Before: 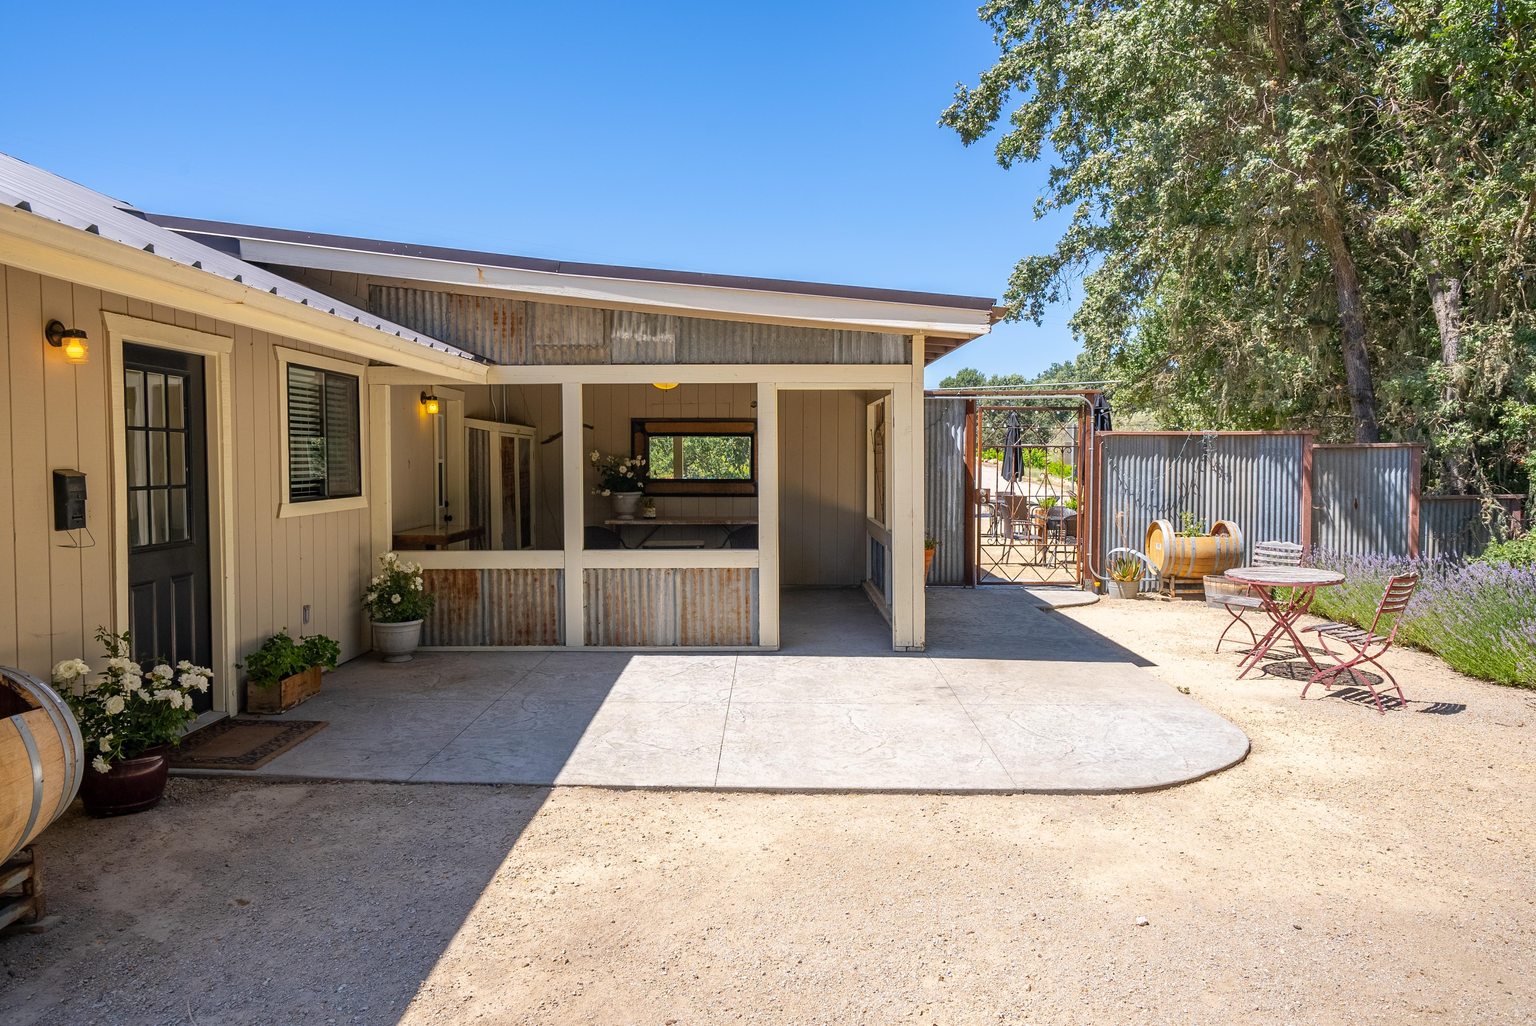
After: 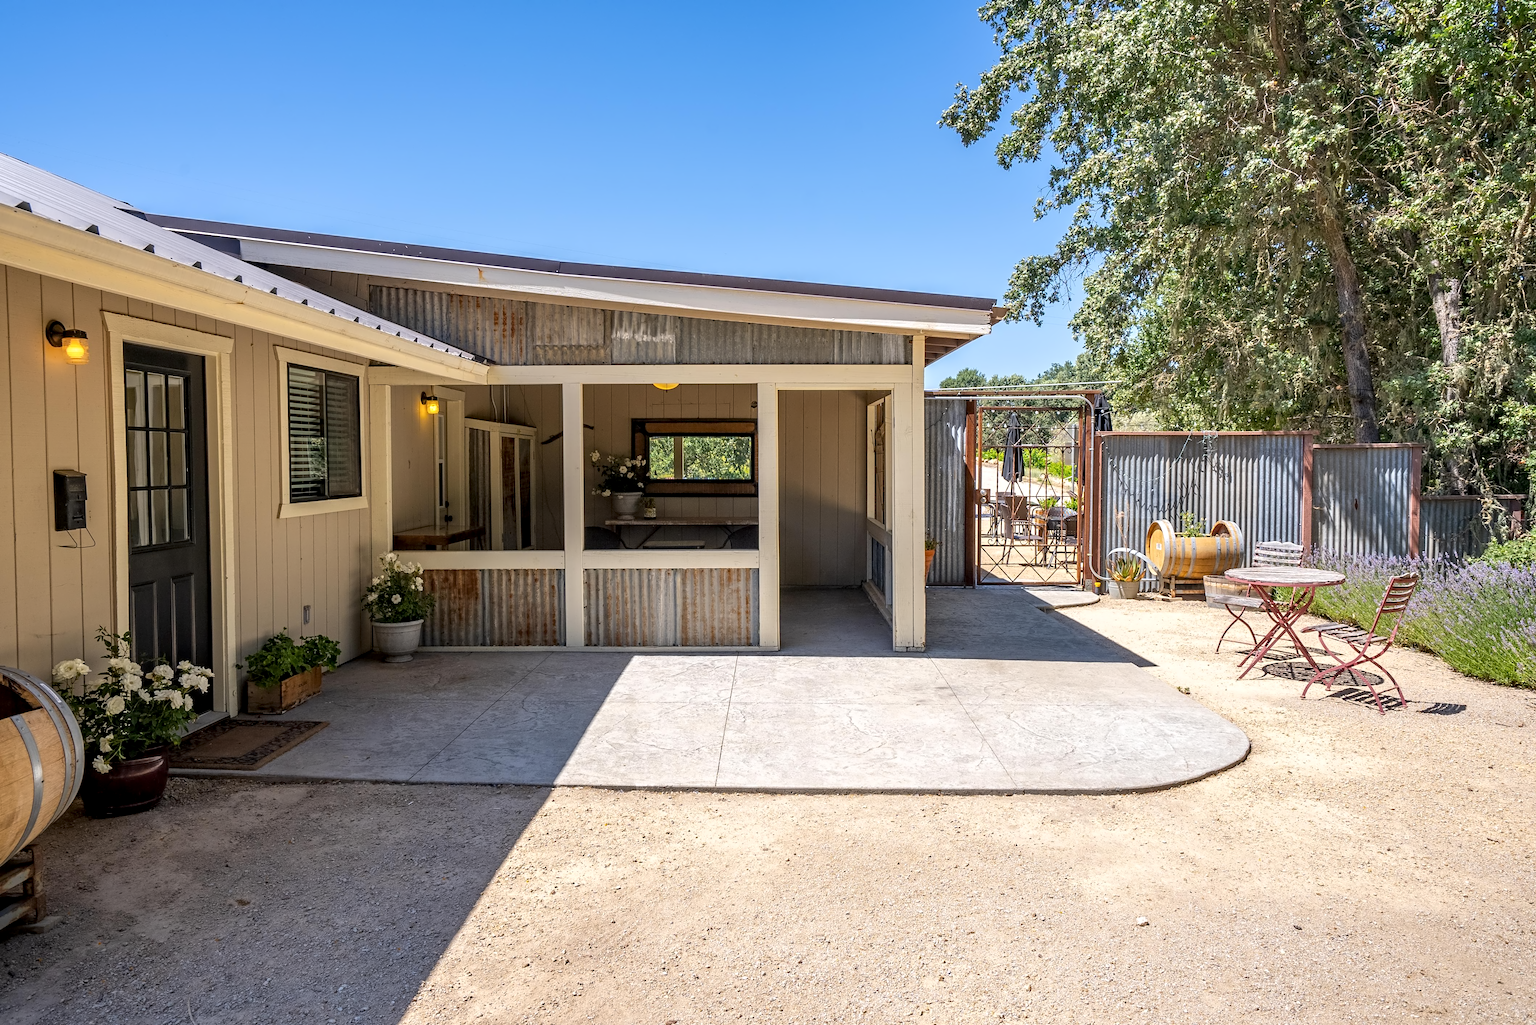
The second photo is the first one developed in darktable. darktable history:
contrast equalizer: octaves 7, y [[0.5, 0.542, 0.583, 0.625, 0.667, 0.708], [0.5 ×6], [0.5 ×6], [0, 0.033, 0.067, 0.1, 0.133, 0.167], [0, 0.05, 0.1, 0.15, 0.2, 0.25]], mix 0.274
local contrast: highlights 105%, shadows 103%, detail 119%, midtone range 0.2
